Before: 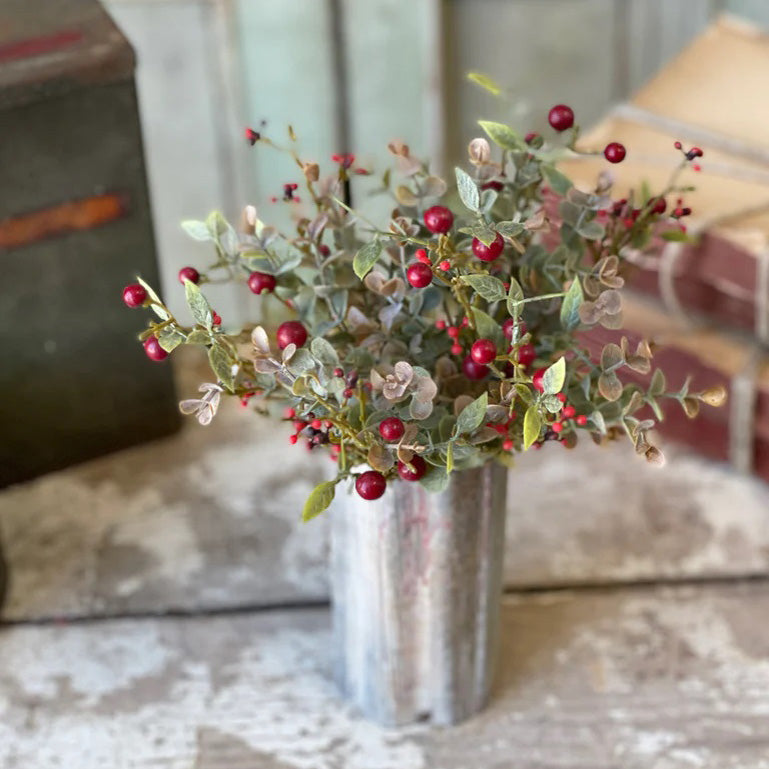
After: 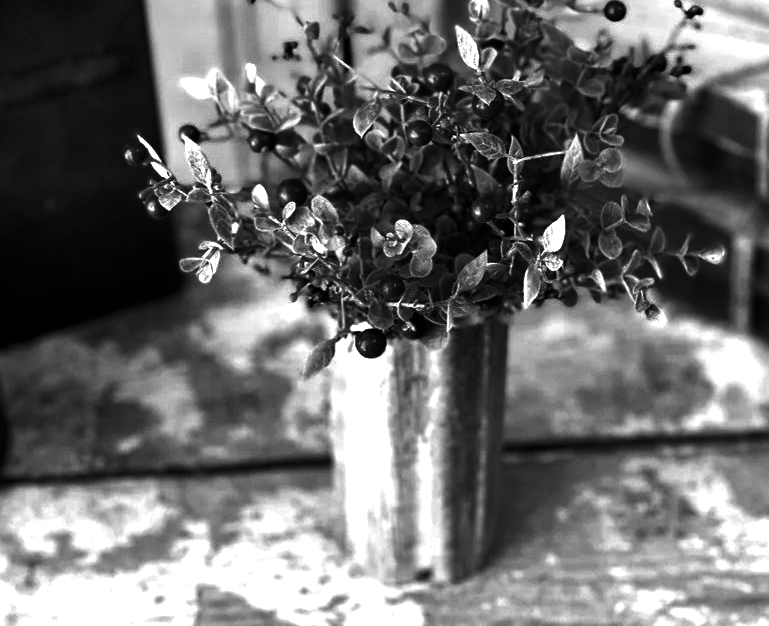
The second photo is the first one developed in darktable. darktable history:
crop and rotate: top 18.507%
exposure: black level correction 0, exposure 0.7 EV, compensate exposure bias true, compensate highlight preservation false
contrast brightness saturation: contrast 0.02, brightness -1, saturation -1
